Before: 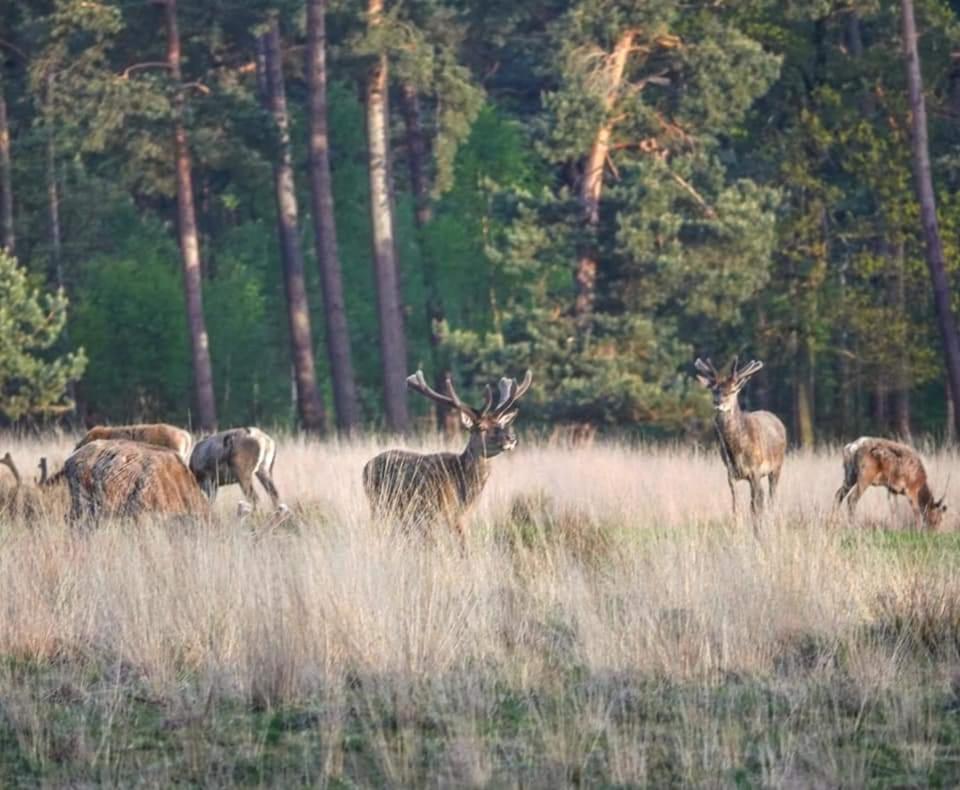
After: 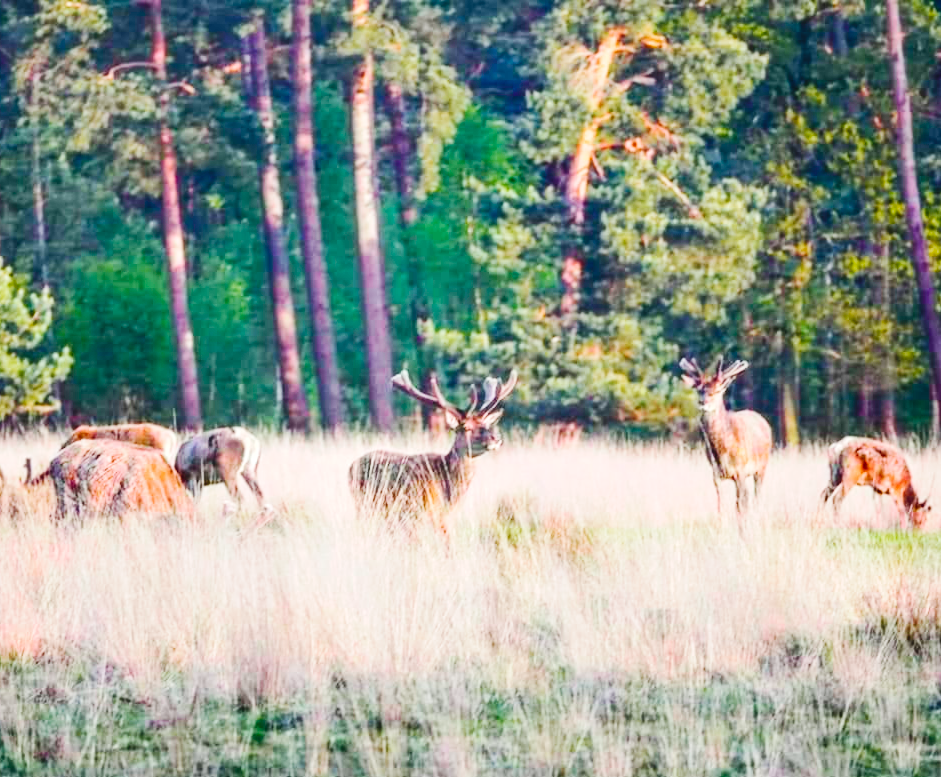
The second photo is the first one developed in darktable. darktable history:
crop: left 1.655%, right 0.279%, bottom 1.521%
color balance rgb: linear chroma grading › global chroma 9.827%, perceptual saturation grading › global saturation 20%, perceptual saturation grading › highlights -24.731%, perceptual saturation grading › shadows 23.968%, perceptual brilliance grading › global brilliance 9.839%, perceptual brilliance grading › shadows 15.301%, global vibrance 20%
tone curve: curves: ch0 [(0, 0.023) (0.217, 0.19) (0.754, 0.801) (1, 0.977)]; ch1 [(0, 0) (0.392, 0.398) (0.5, 0.5) (0.521, 0.529) (0.56, 0.592) (1, 1)]; ch2 [(0, 0) (0.5, 0.5) (0.579, 0.561) (0.65, 0.657) (1, 1)], color space Lab, independent channels, preserve colors none
base curve: curves: ch0 [(0, 0) (0.036, 0.025) (0.121, 0.166) (0.206, 0.329) (0.605, 0.79) (1, 1)], preserve colors none
